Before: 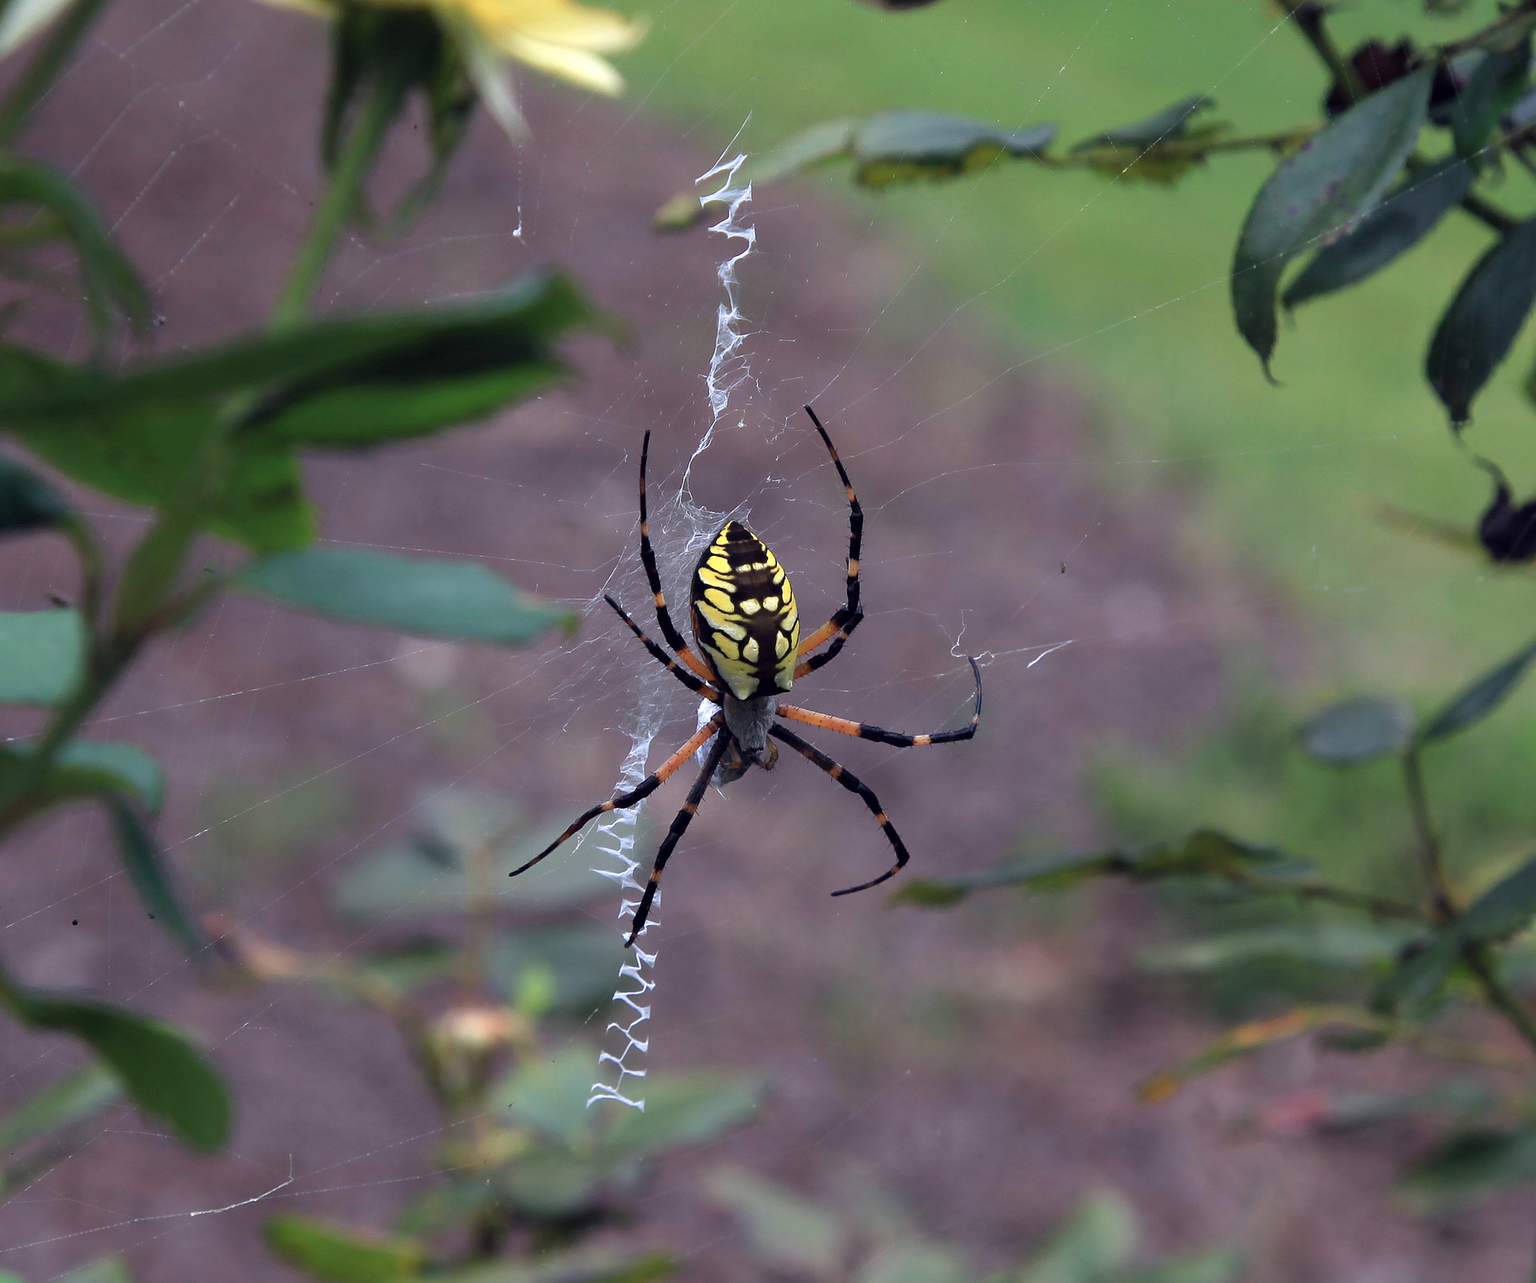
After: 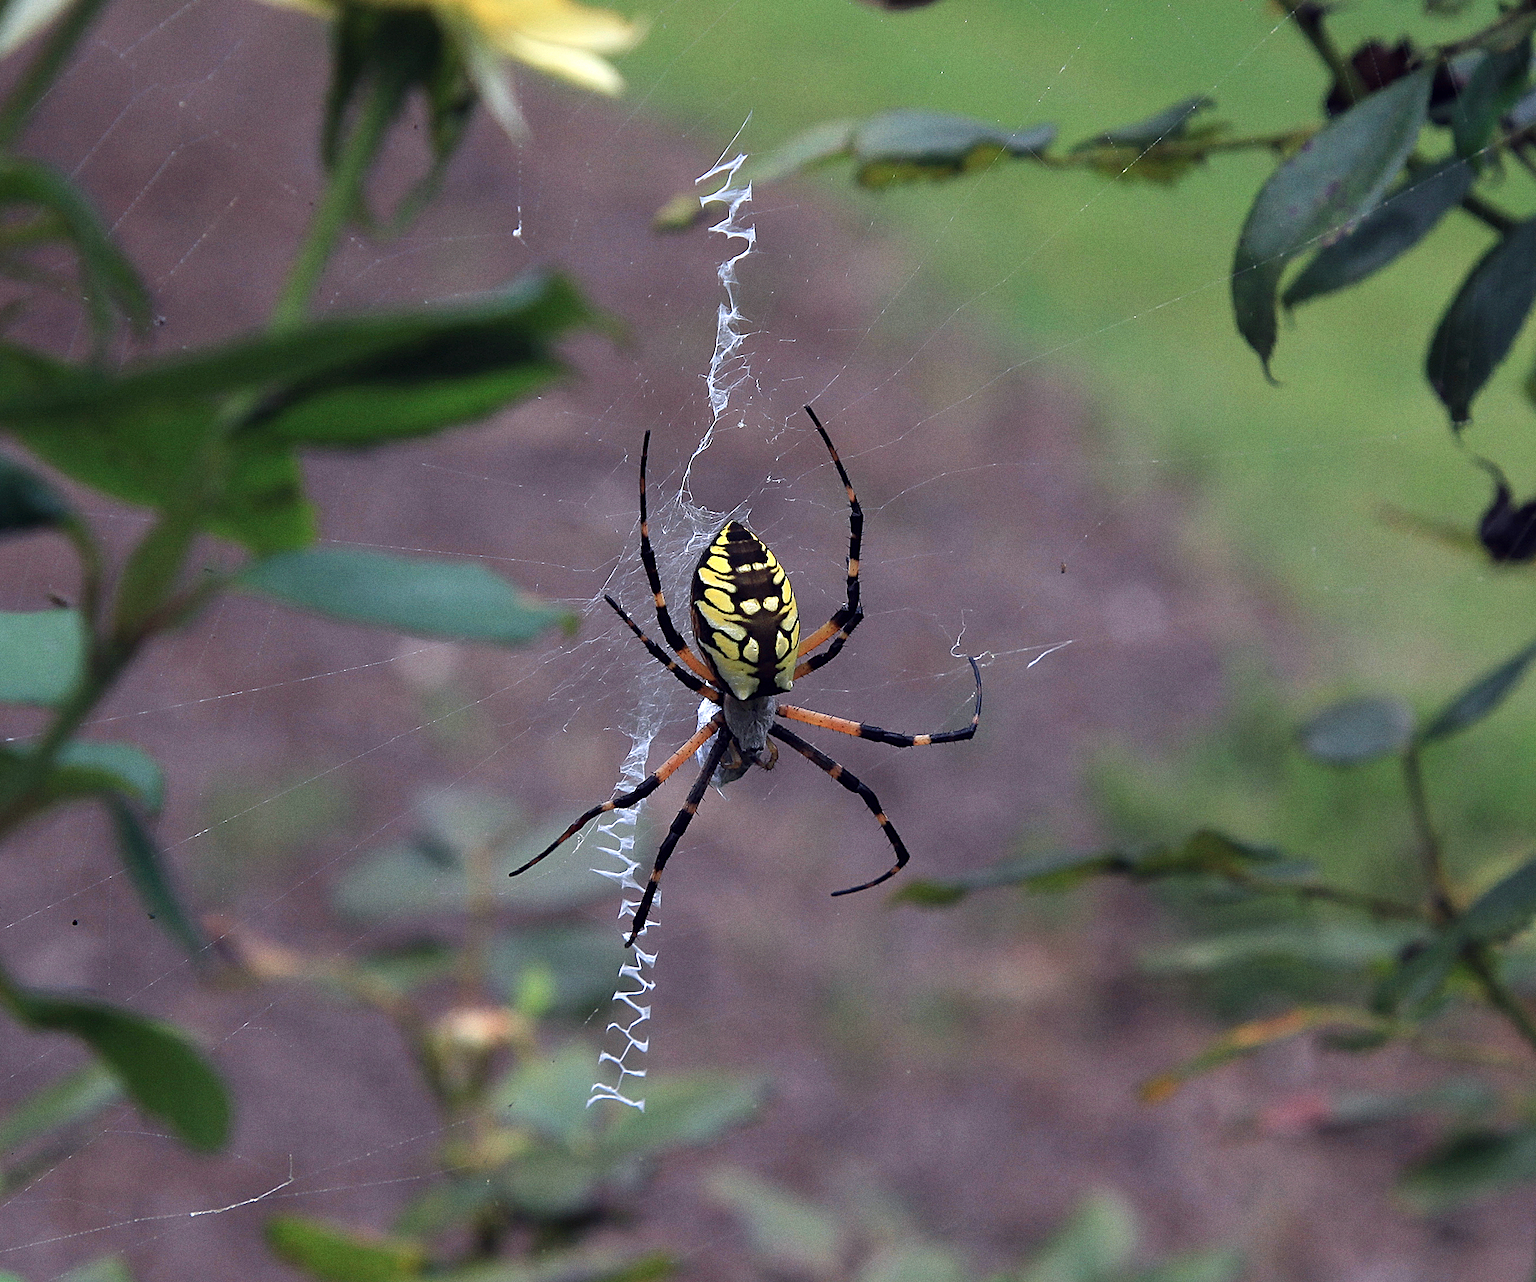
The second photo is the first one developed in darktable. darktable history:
sharpen: on, module defaults
grain: coarseness 0.47 ISO
